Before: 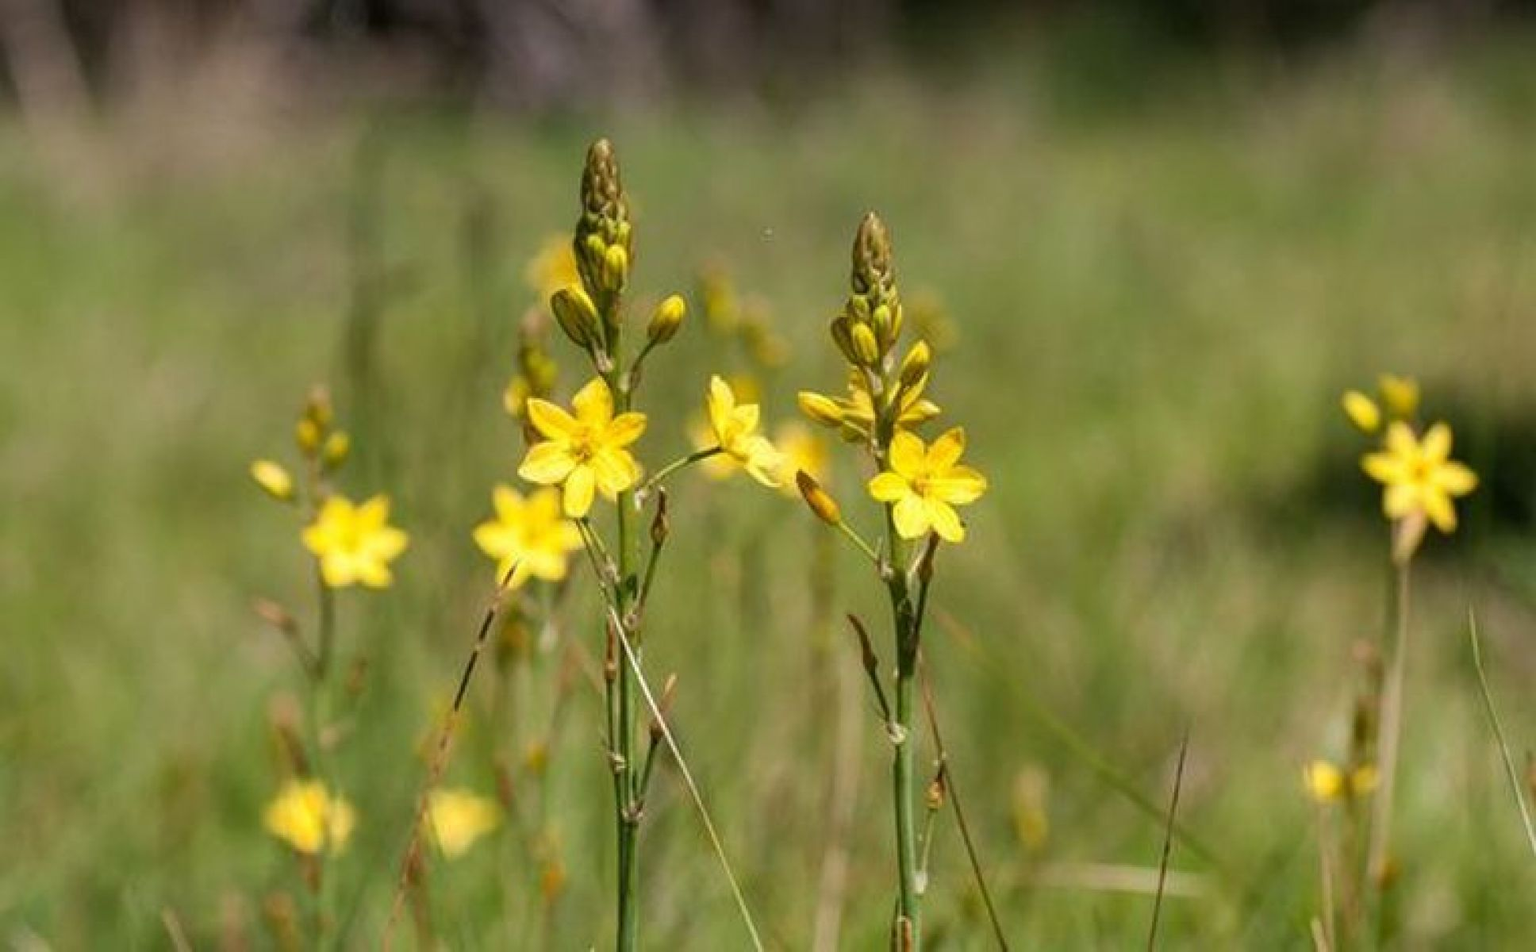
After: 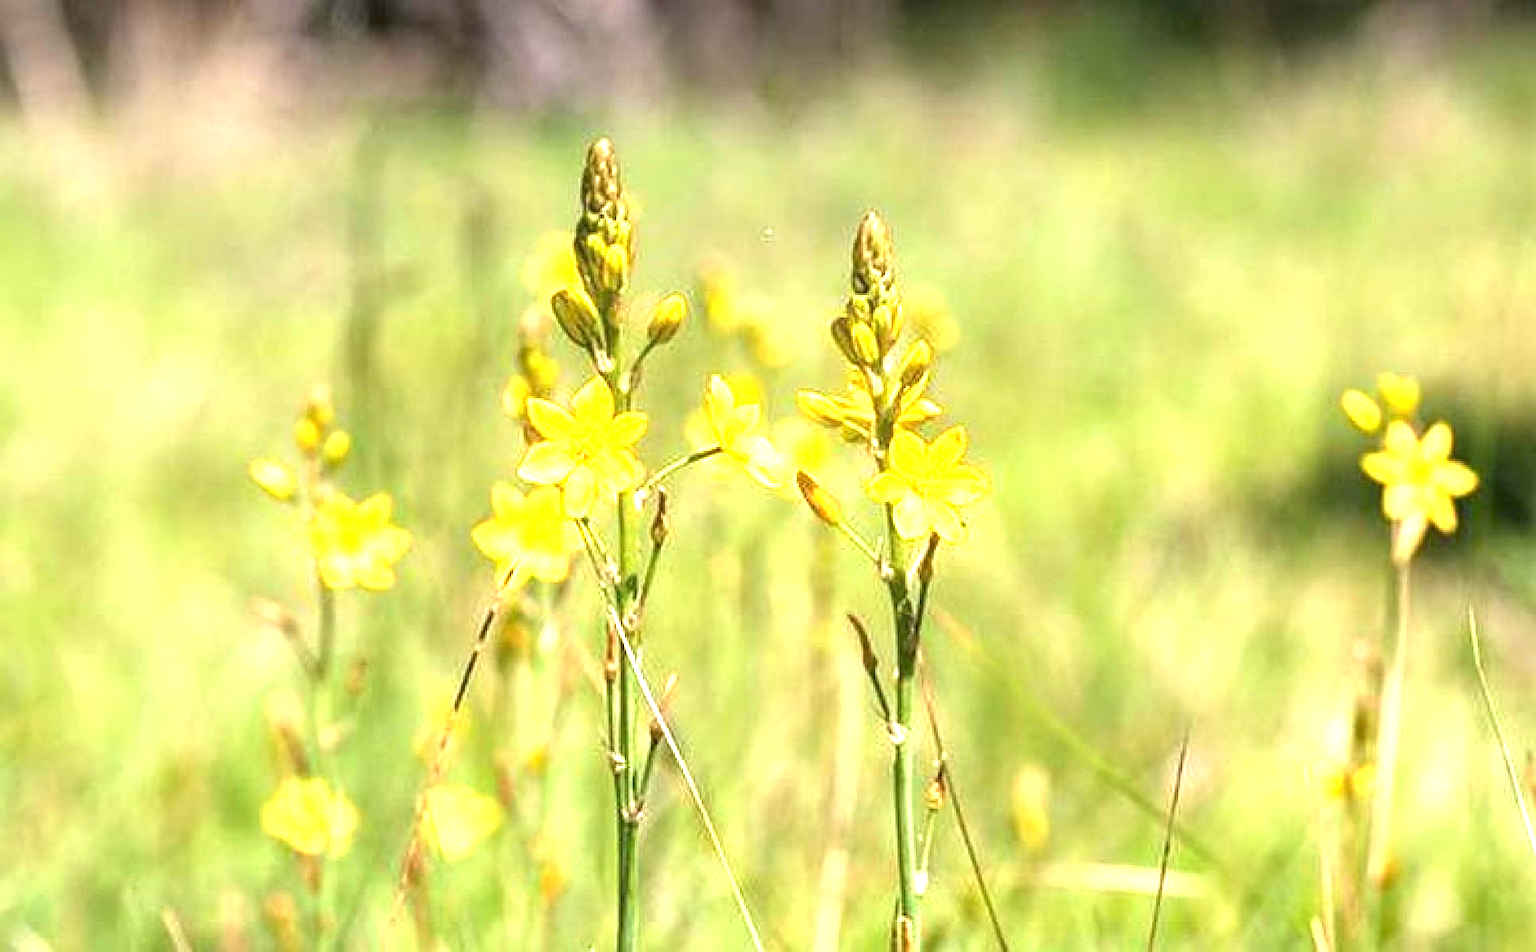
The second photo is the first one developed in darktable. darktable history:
sharpen: on, module defaults
exposure: black level correction 0, exposure 1.9 EV, compensate highlight preservation false
